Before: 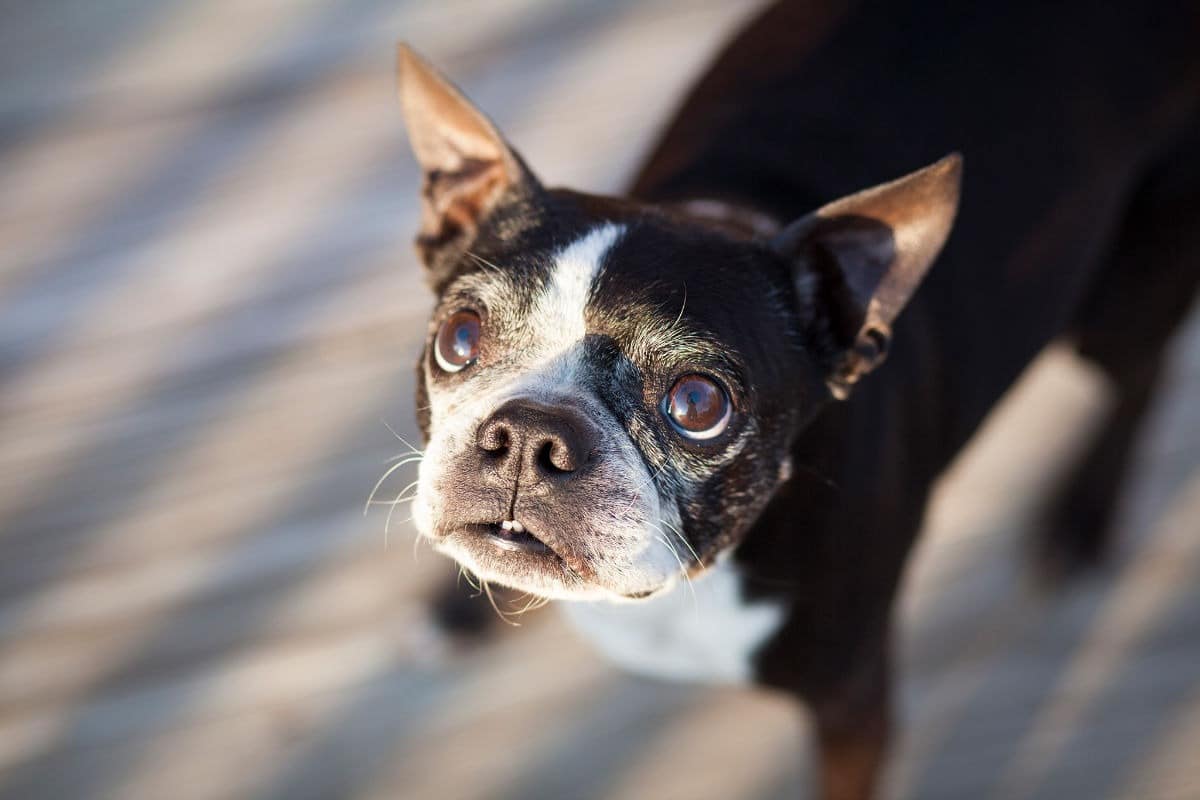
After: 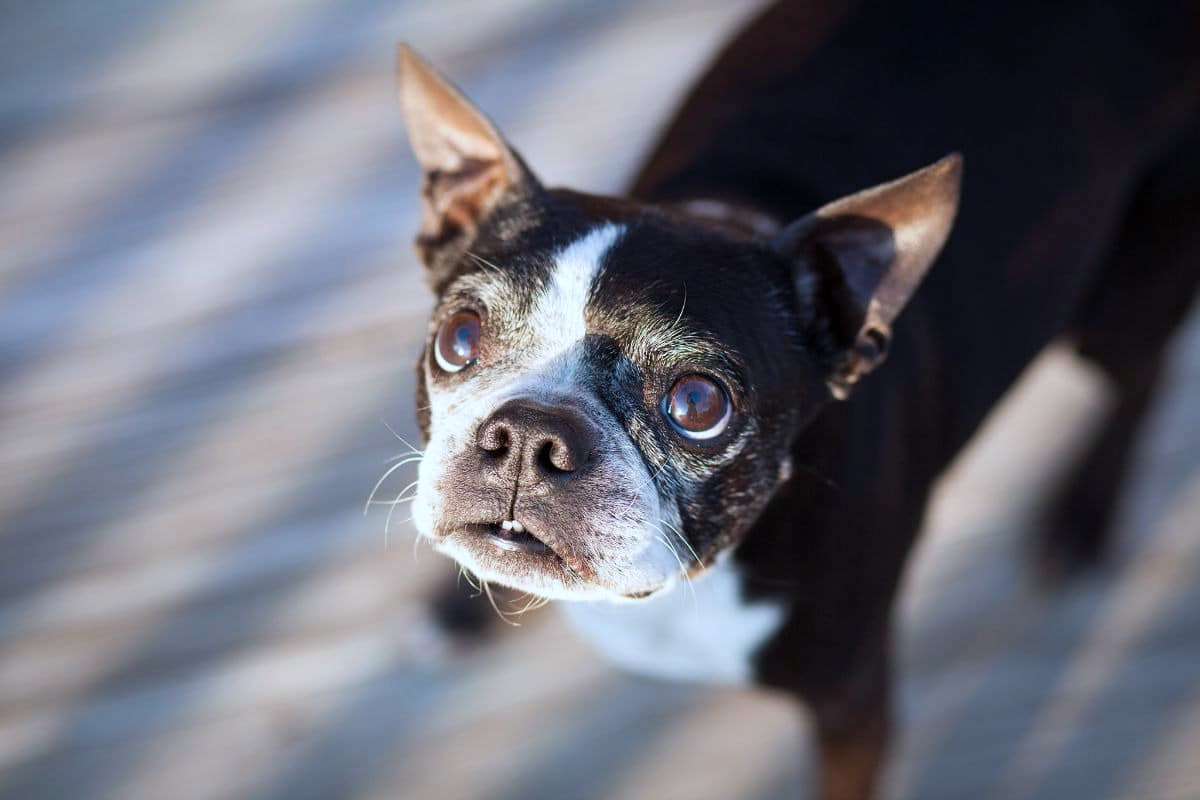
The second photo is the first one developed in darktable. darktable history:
color calibration: x 0.372, y 0.386, temperature 4283.97 K
base curve: exposure shift 0, preserve colors none
